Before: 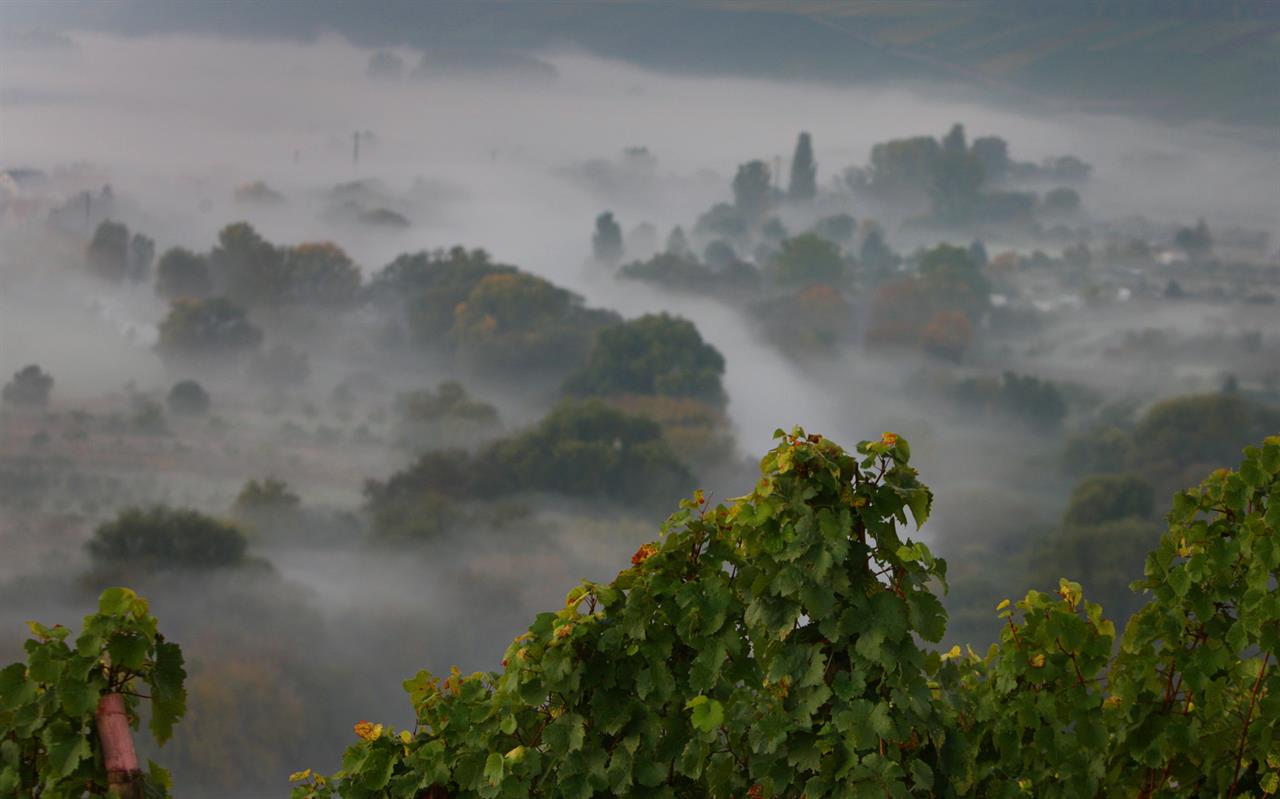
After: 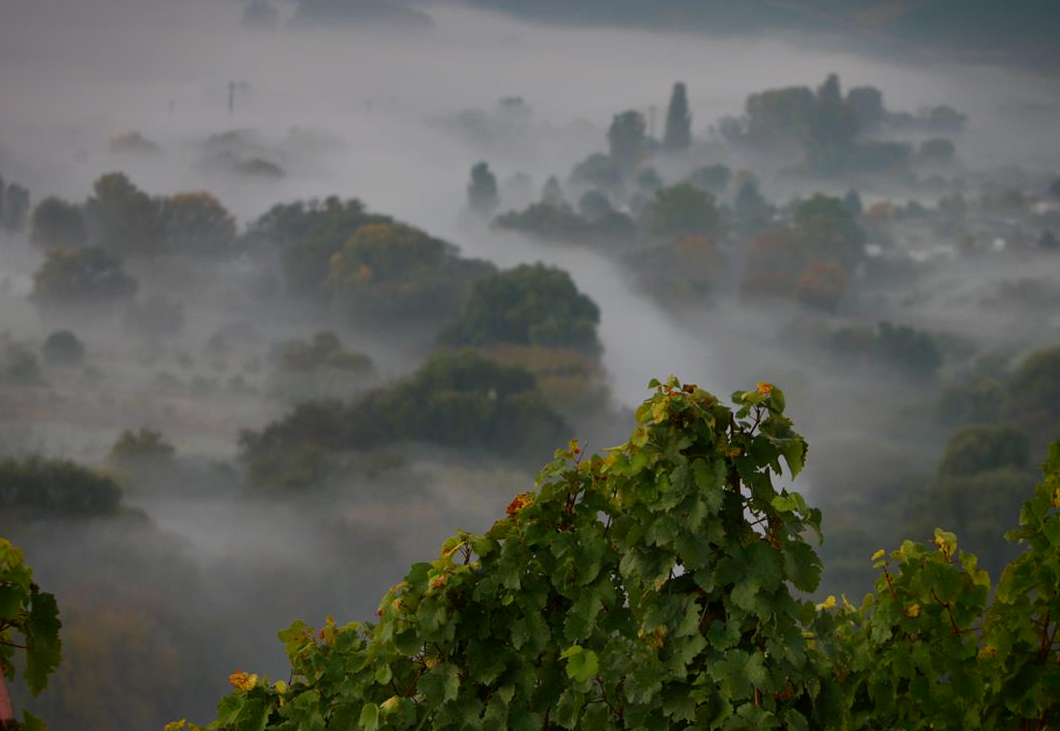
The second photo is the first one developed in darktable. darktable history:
exposure: black level correction 0.001, exposure -0.2 EV, compensate highlight preservation false
crop: left 9.807%, top 6.259%, right 7.334%, bottom 2.177%
vignetting: fall-off start 88.53%, fall-off radius 44.2%, saturation 0.376, width/height ratio 1.161
